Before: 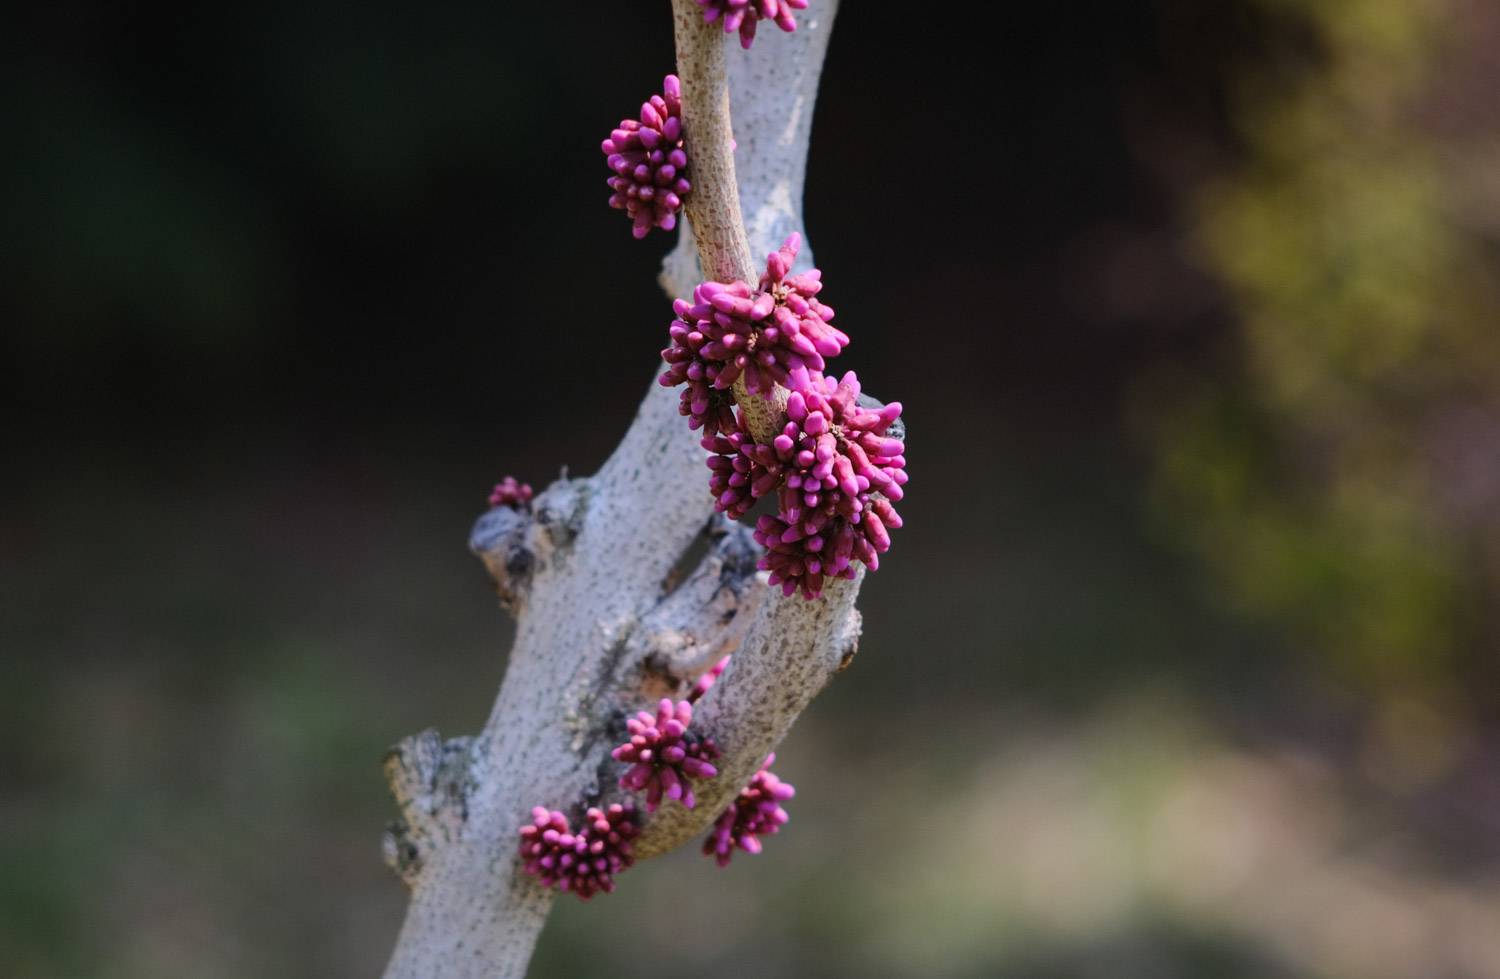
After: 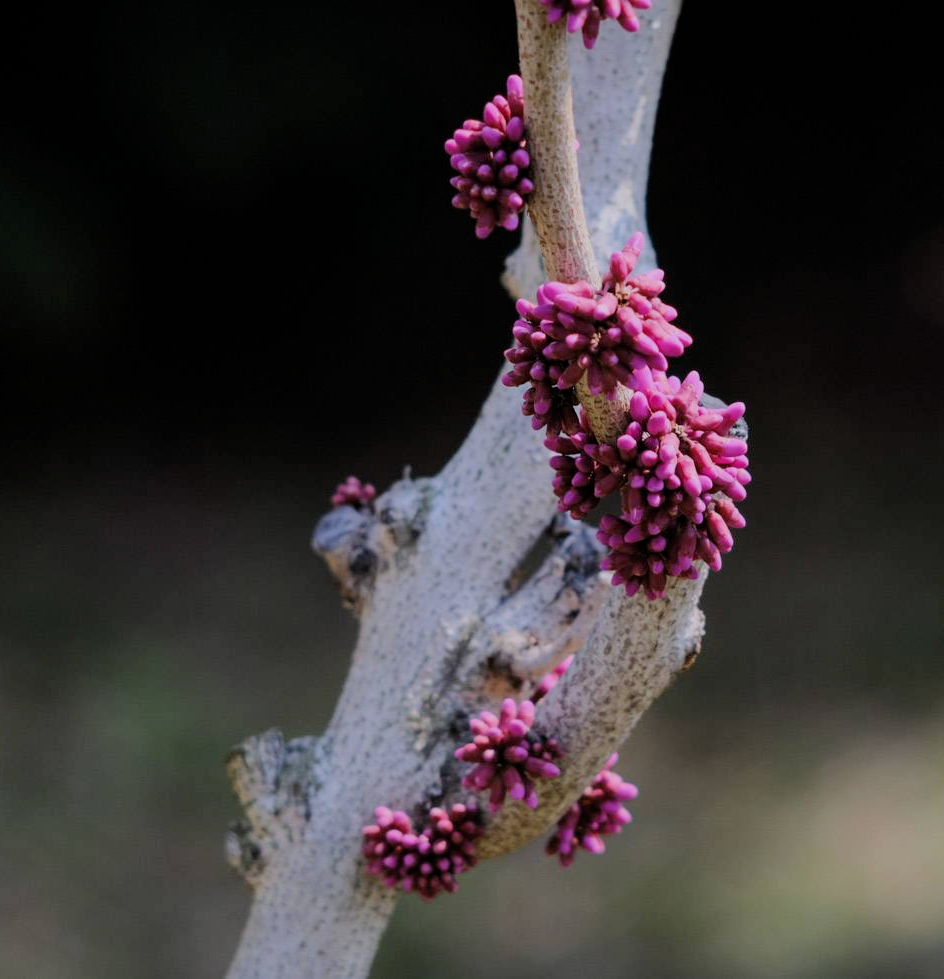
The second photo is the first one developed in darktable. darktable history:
filmic rgb: middle gray luminance 18.25%, black relative exposure -8.9 EV, white relative exposure 3.74 EV, threshold 3 EV, target black luminance 0%, hardness 4.91, latitude 67.59%, contrast 0.955, highlights saturation mix 21.1%, shadows ↔ highlights balance 20.82%, enable highlight reconstruction true
crop: left 10.472%, right 26.539%
